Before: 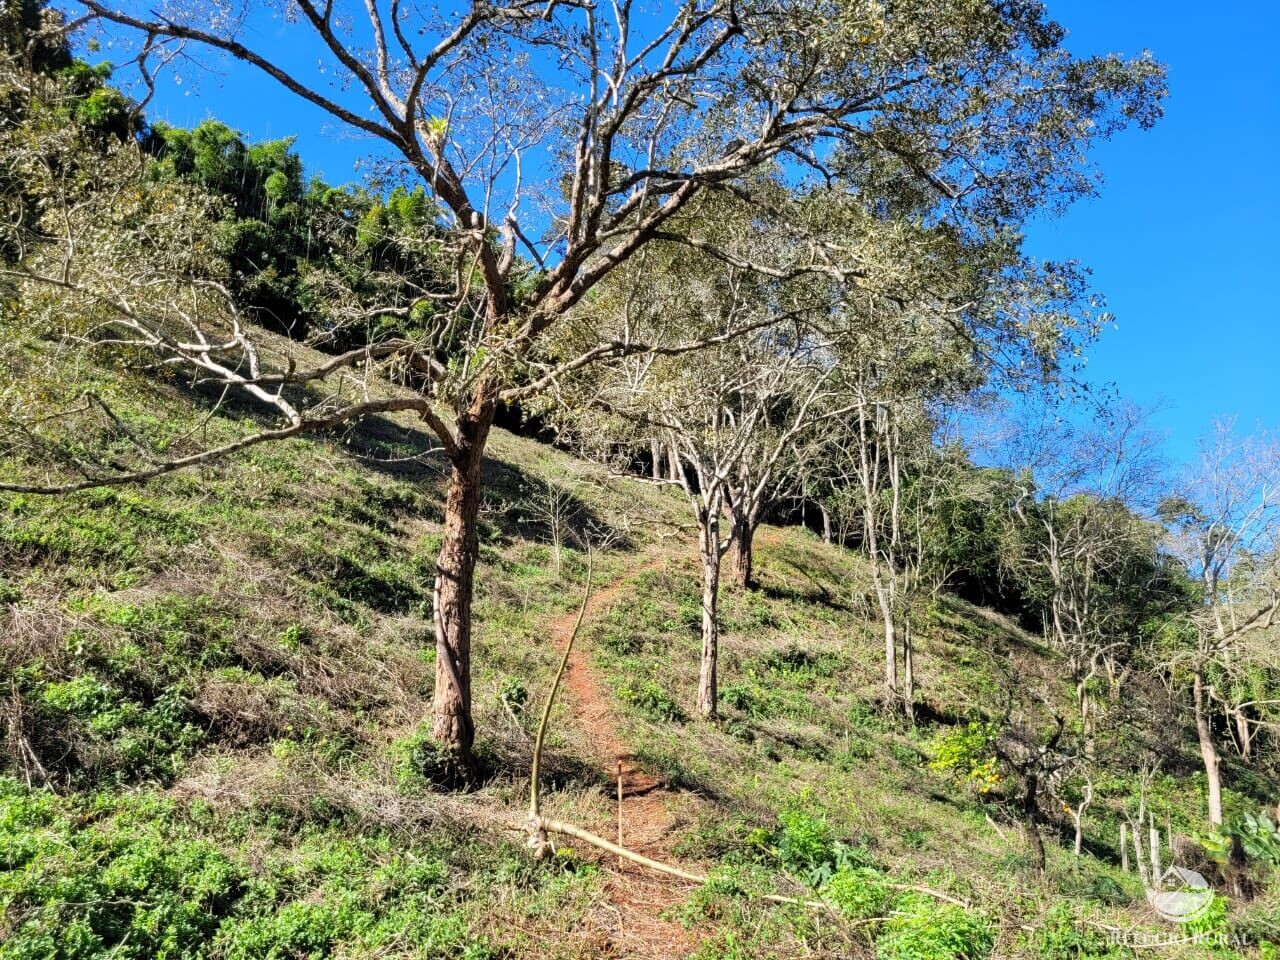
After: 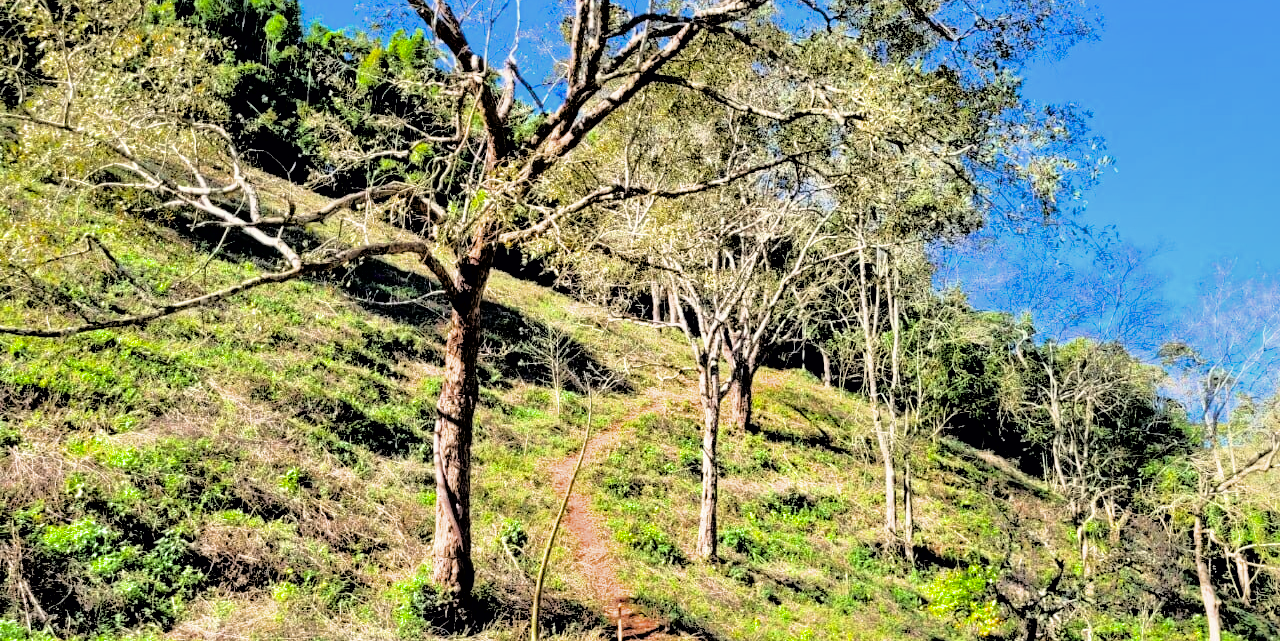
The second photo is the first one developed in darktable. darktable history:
crop: top 16.397%, bottom 16.74%
exposure: black level correction 0, exposure 0.702 EV, compensate highlight preservation false
filmic rgb: black relative exposure -4.39 EV, white relative exposure 5.04 EV, hardness 2.2, latitude 40.38%, contrast 1.151, highlights saturation mix 11.3%, shadows ↔ highlights balance 1.08%, color science v6 (2022)
shadows and highlights: shadows 39.39, highlights -59.88
tone equalizer: -8 EV -0.767 EV, -7 EV -0.68 EV, -6 EV -0.632 EV, -5 EV -0.389 EV, -3 EV 0.372 EV, -2 EV 0.6 EV, -1 EV 0.698 EV, +0 EV 0.733 EV
contrast equalizer: y [[0.524, 0.538, 0.547, 0.548, 0.538, 0.524], [0.5 ×6], [0.5 ×6], [0 ×6], [0 ×6]]
color balance rgb: perceptual saturation grading › global saturation 0.204%, global vibrance 20%
